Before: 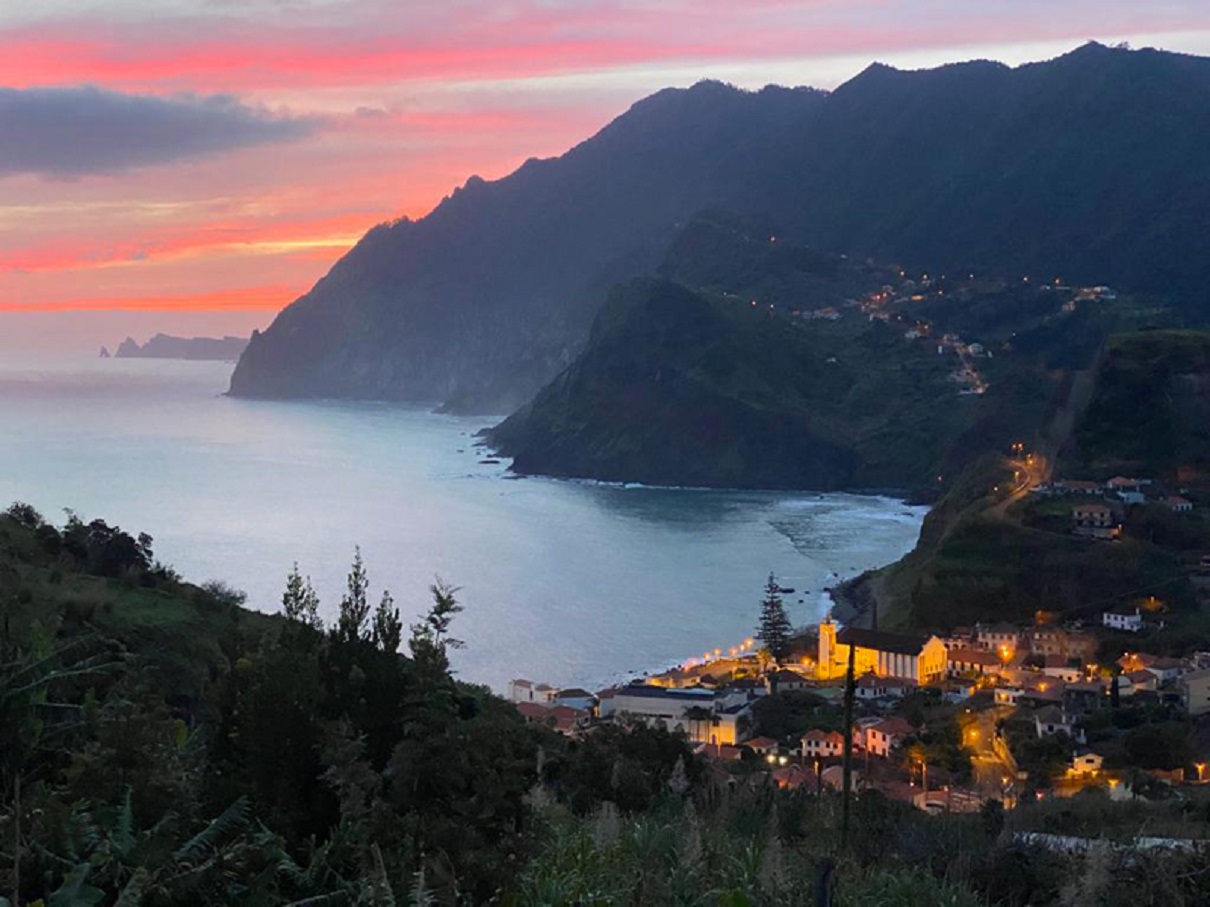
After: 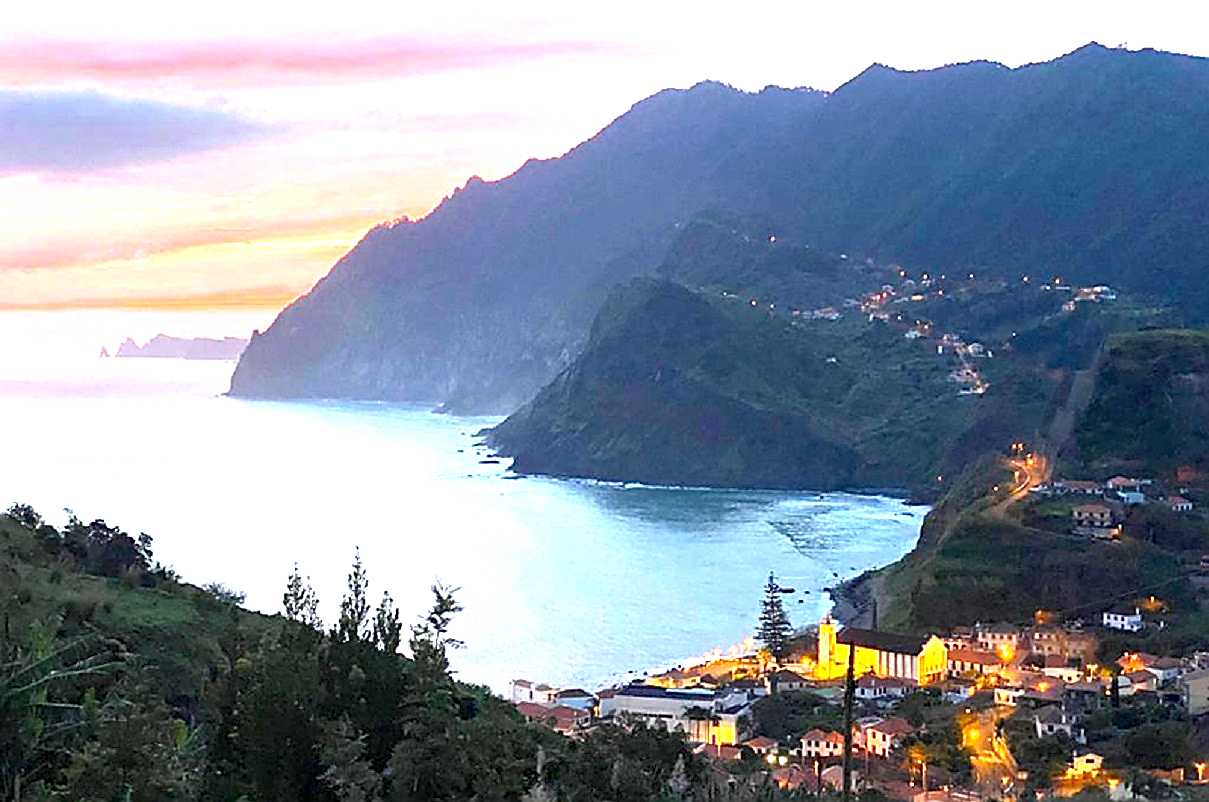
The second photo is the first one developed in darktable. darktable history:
exposure: black level correction 0.001, exposure 1.735 EV, compensate highlight preservation false
haze removal: compatibility mode true, adaptive false
sharpen: radius 1.4, amount 1.25, threshold 0.7
crop and rotate: top 0%, bottom 11.49%
